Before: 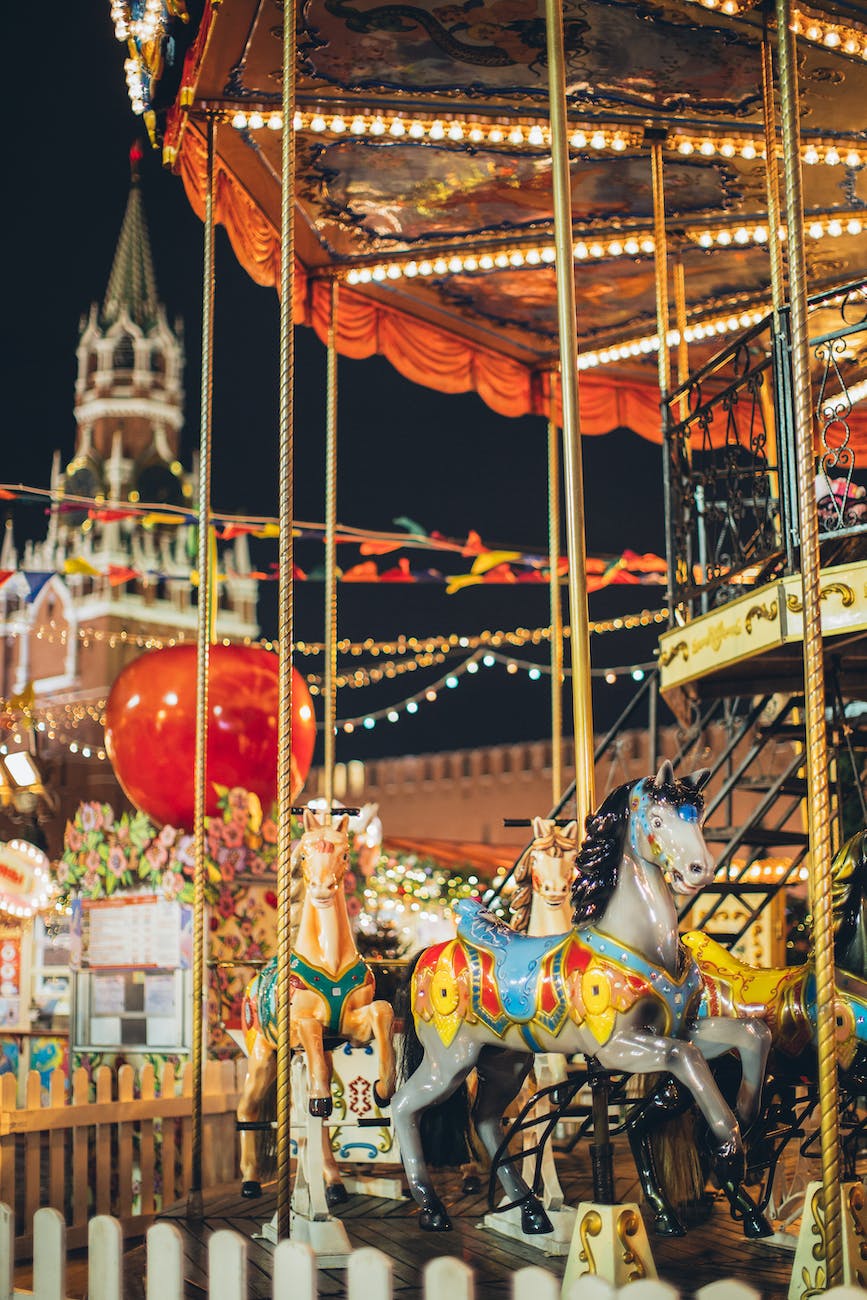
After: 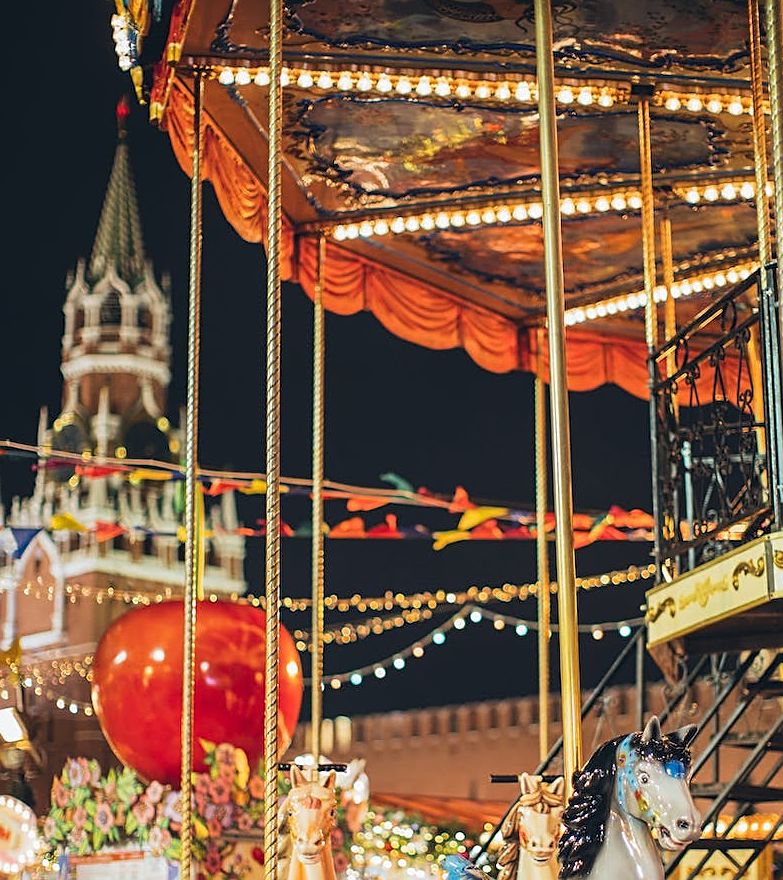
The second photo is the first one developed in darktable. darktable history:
crop: left 1.509%, top 3.452%, right 7.696%, bottom 28.452%
sharpen: on, module defaults
